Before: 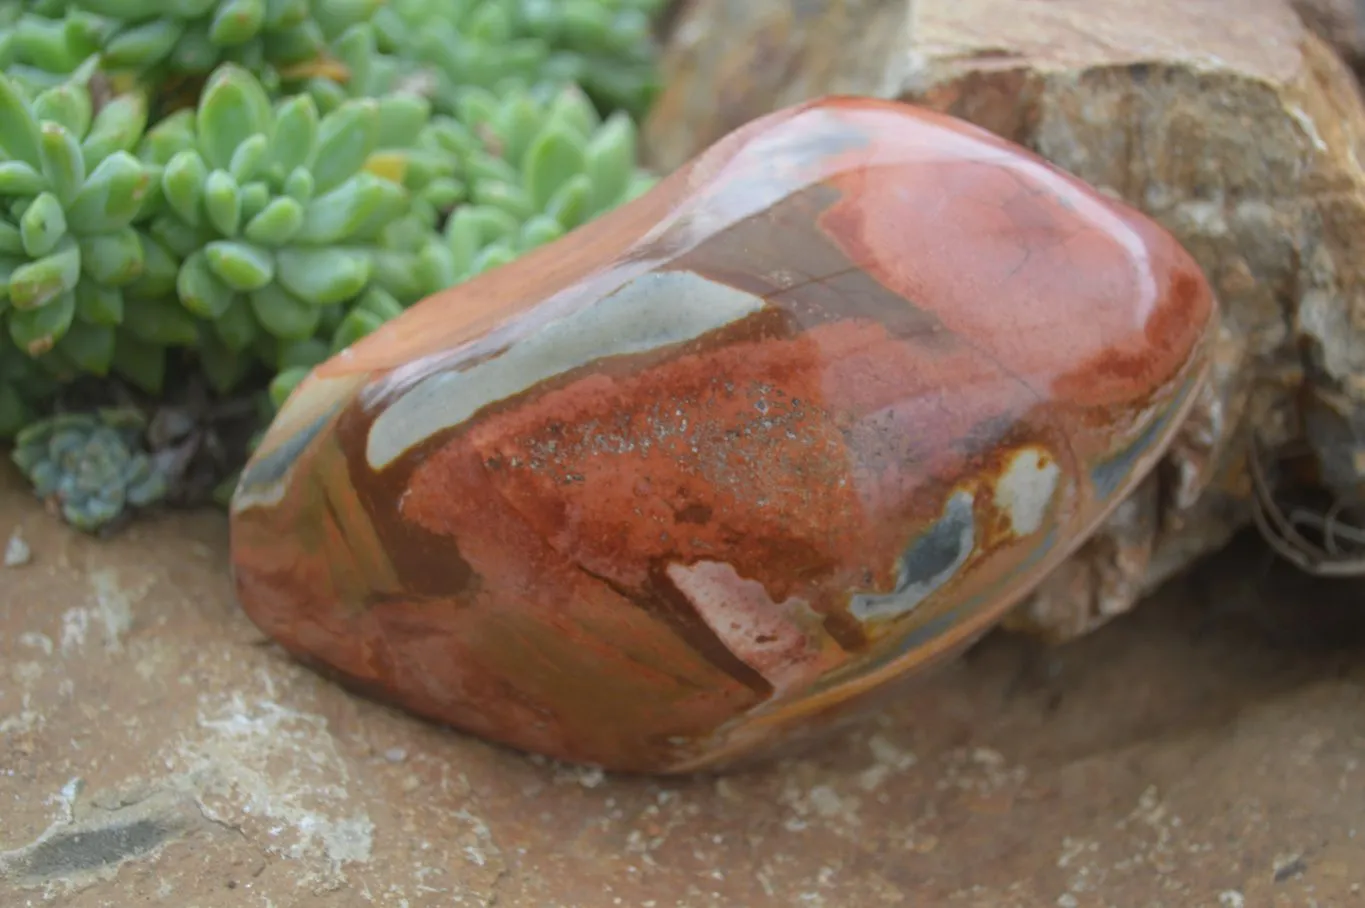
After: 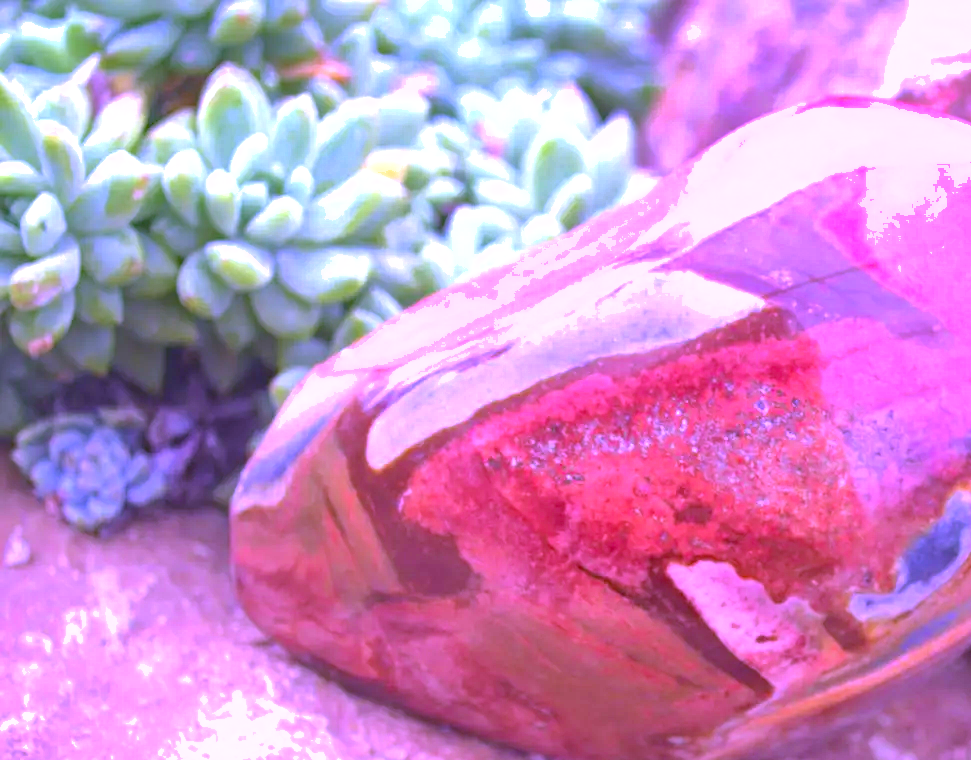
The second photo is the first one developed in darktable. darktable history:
contrast brightness saturation: contrast 0.041, saturation 0.066
haze removal: compatibility mode true, adaptive false
color calibration: illuminant custom, x 0.38, y 0.483, temperature 4452.49 K
color balance rgb: perceptual saturation grading › global saturation 9.643%, global vibrance 25.223%
local contrast: highlights 106%, shadows 100%, detail 119%, midtone range 0.2
exposure: black level correction 0, exposure 1.464 EV, compensate exposure bias true, compensate highlight preservation false
crop: right 28.808%, bottom 16.282%
shadows and highlights: on, module defaults
